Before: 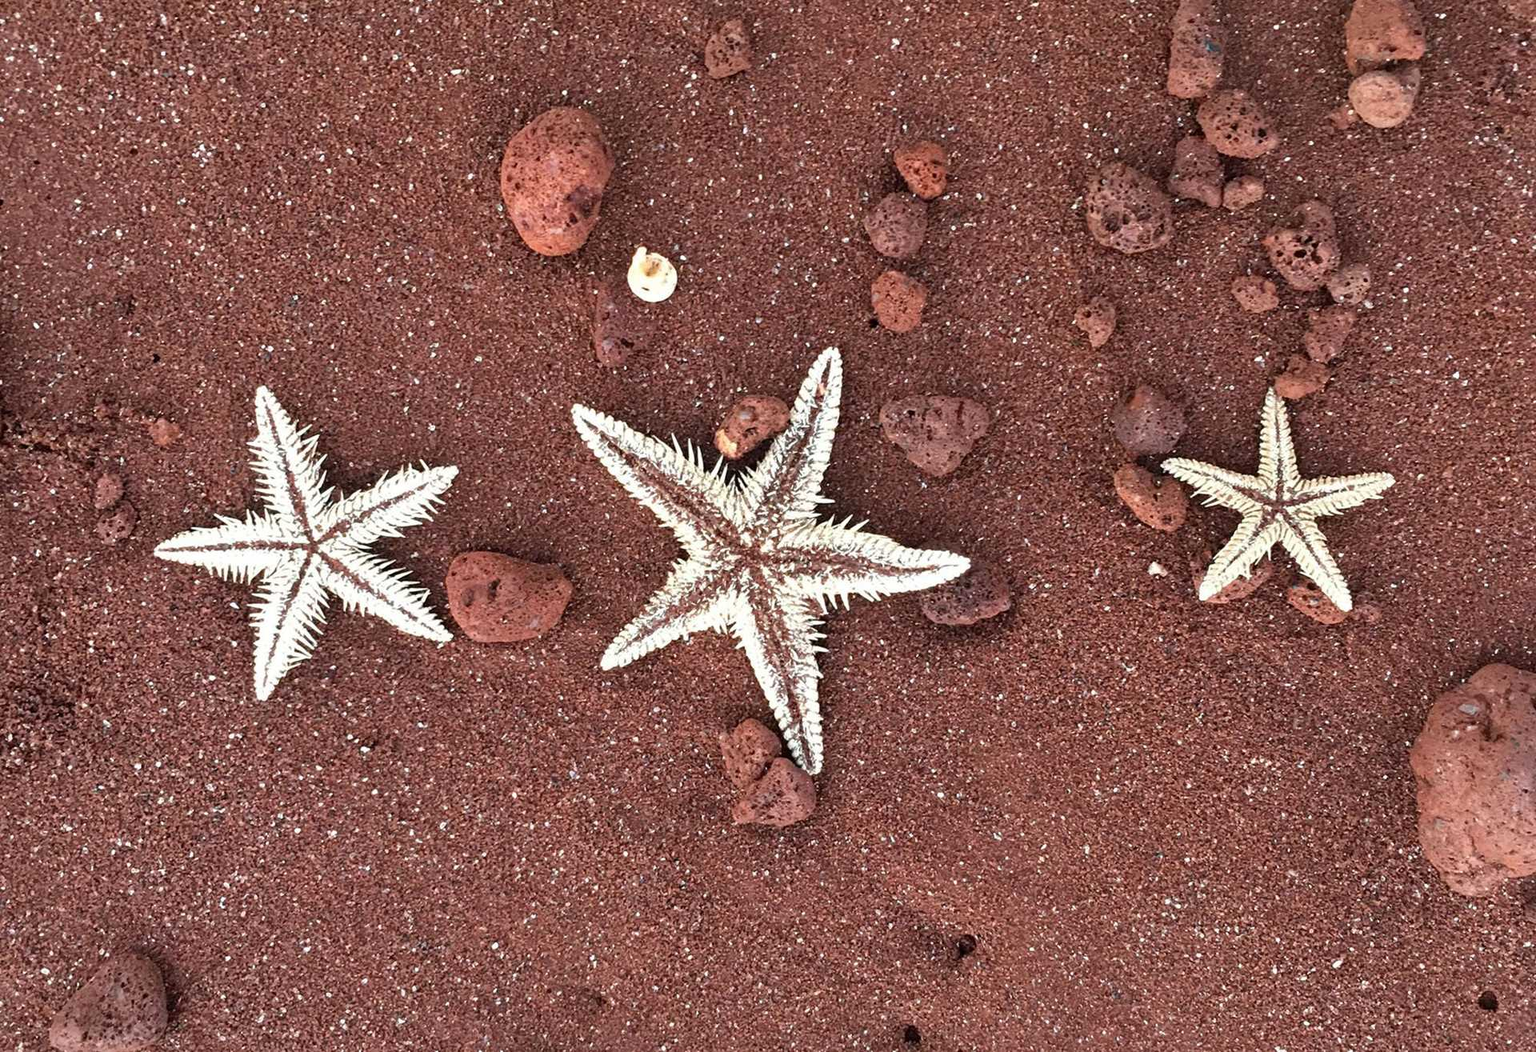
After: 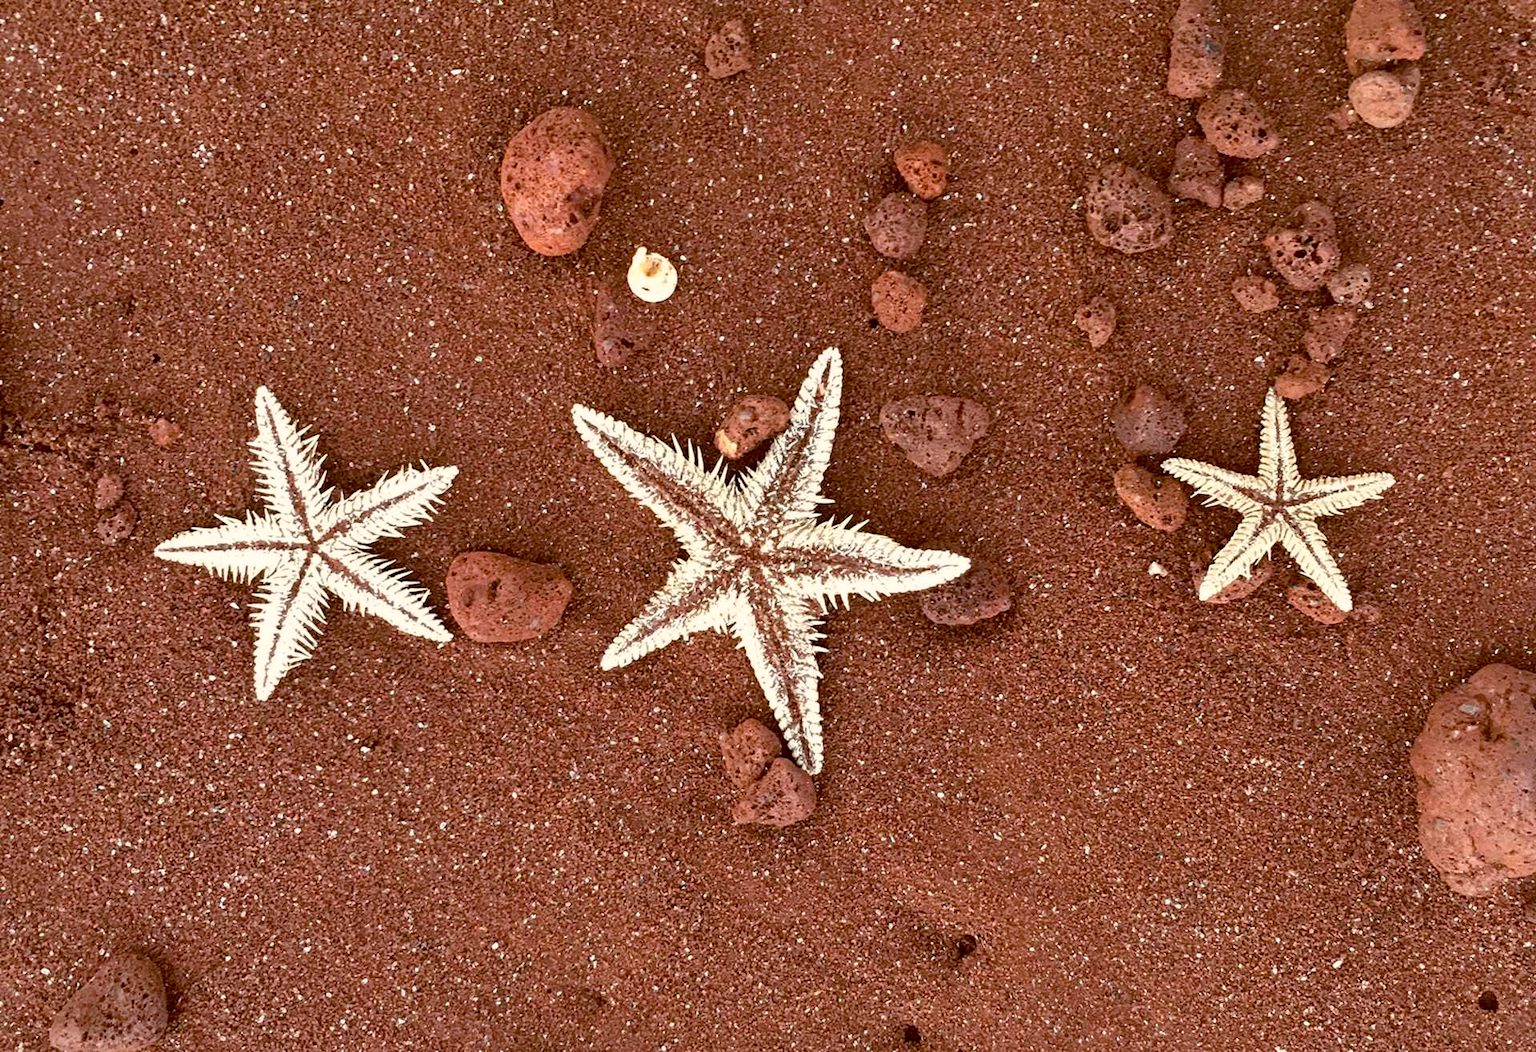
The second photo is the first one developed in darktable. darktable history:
color balance rgb: highlights gain › chroma 2.147%, highlights gain › hue 75.11°, global offset › chroma 0.401%, global offset › hue 35.14°, linear chroma grading › global chroma 0.452%, perceptual saturation grading › global saturation 0.897%
